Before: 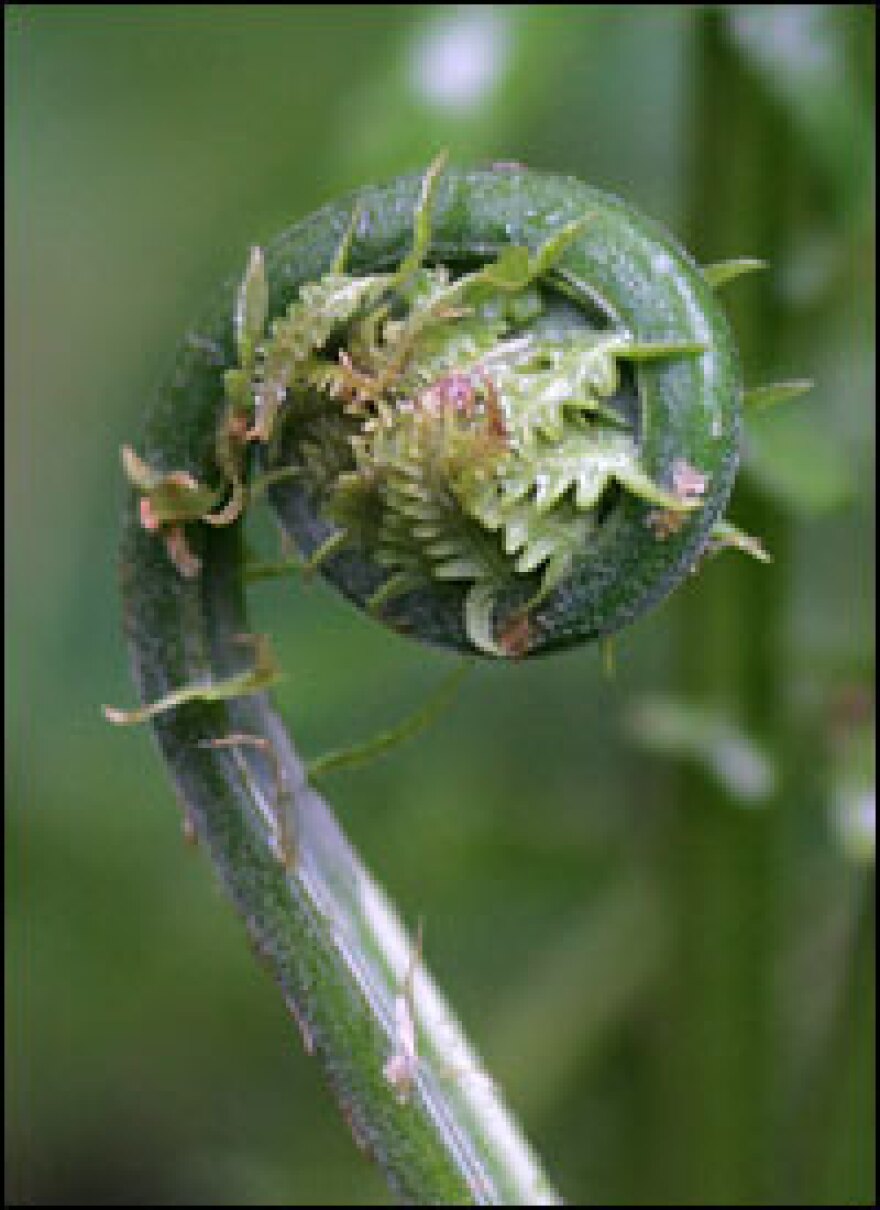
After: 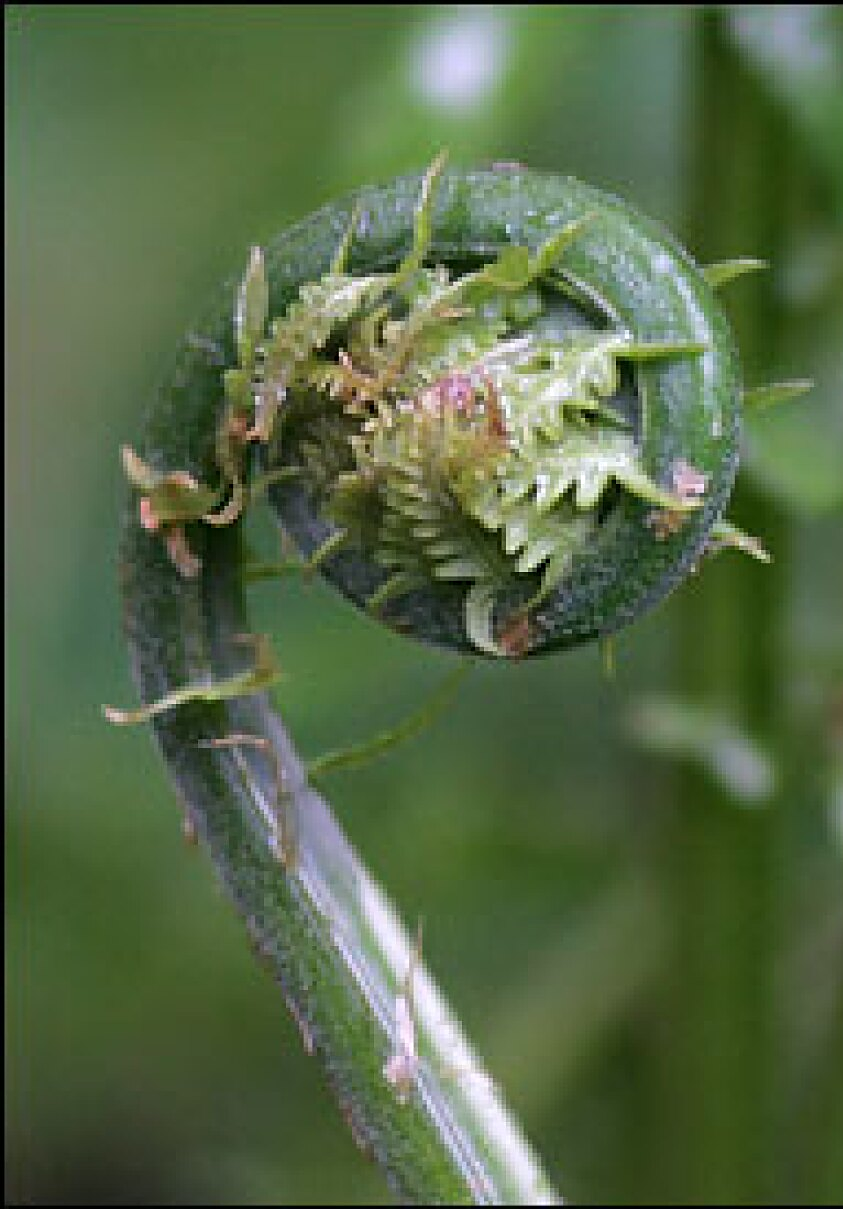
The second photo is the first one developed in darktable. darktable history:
sharpen: on, module defaults
crop: right 4.126%, bottom 0.031%
